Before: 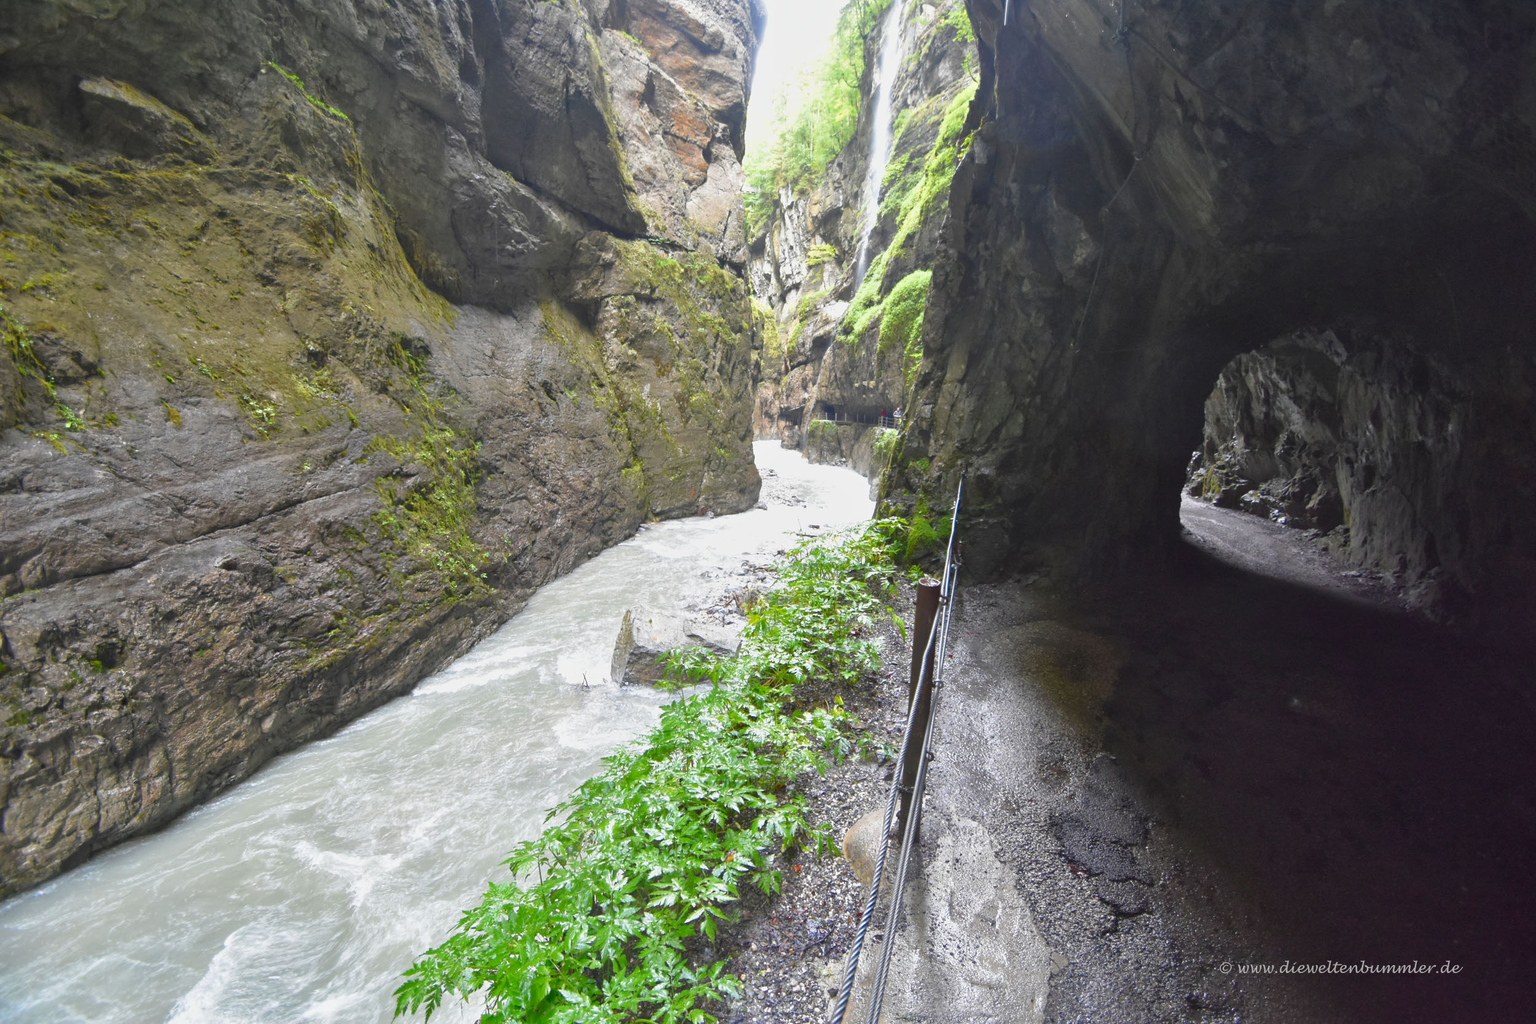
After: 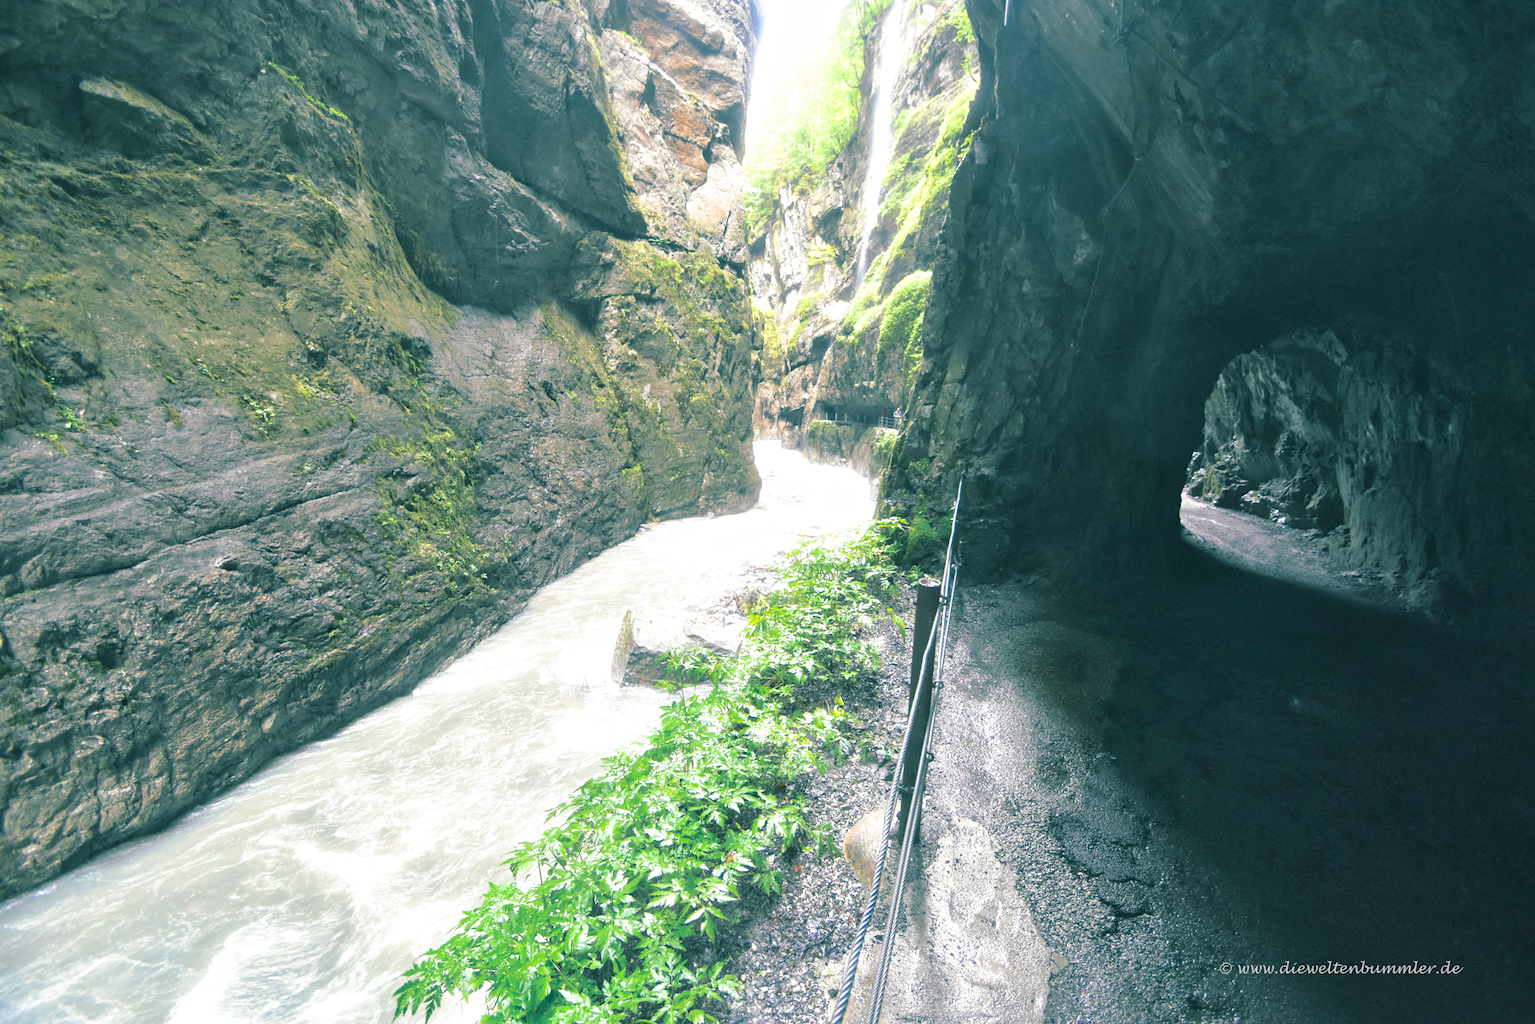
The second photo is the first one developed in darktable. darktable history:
exposure: black level correction 0, exposure 0.5 EV, compensate highlight preservation false
bloom: size 3%, threshold 100%, strength 0%
split-toning: shadows › hue 186.43°, highlights › hue 49.29°, compress 30.29%
